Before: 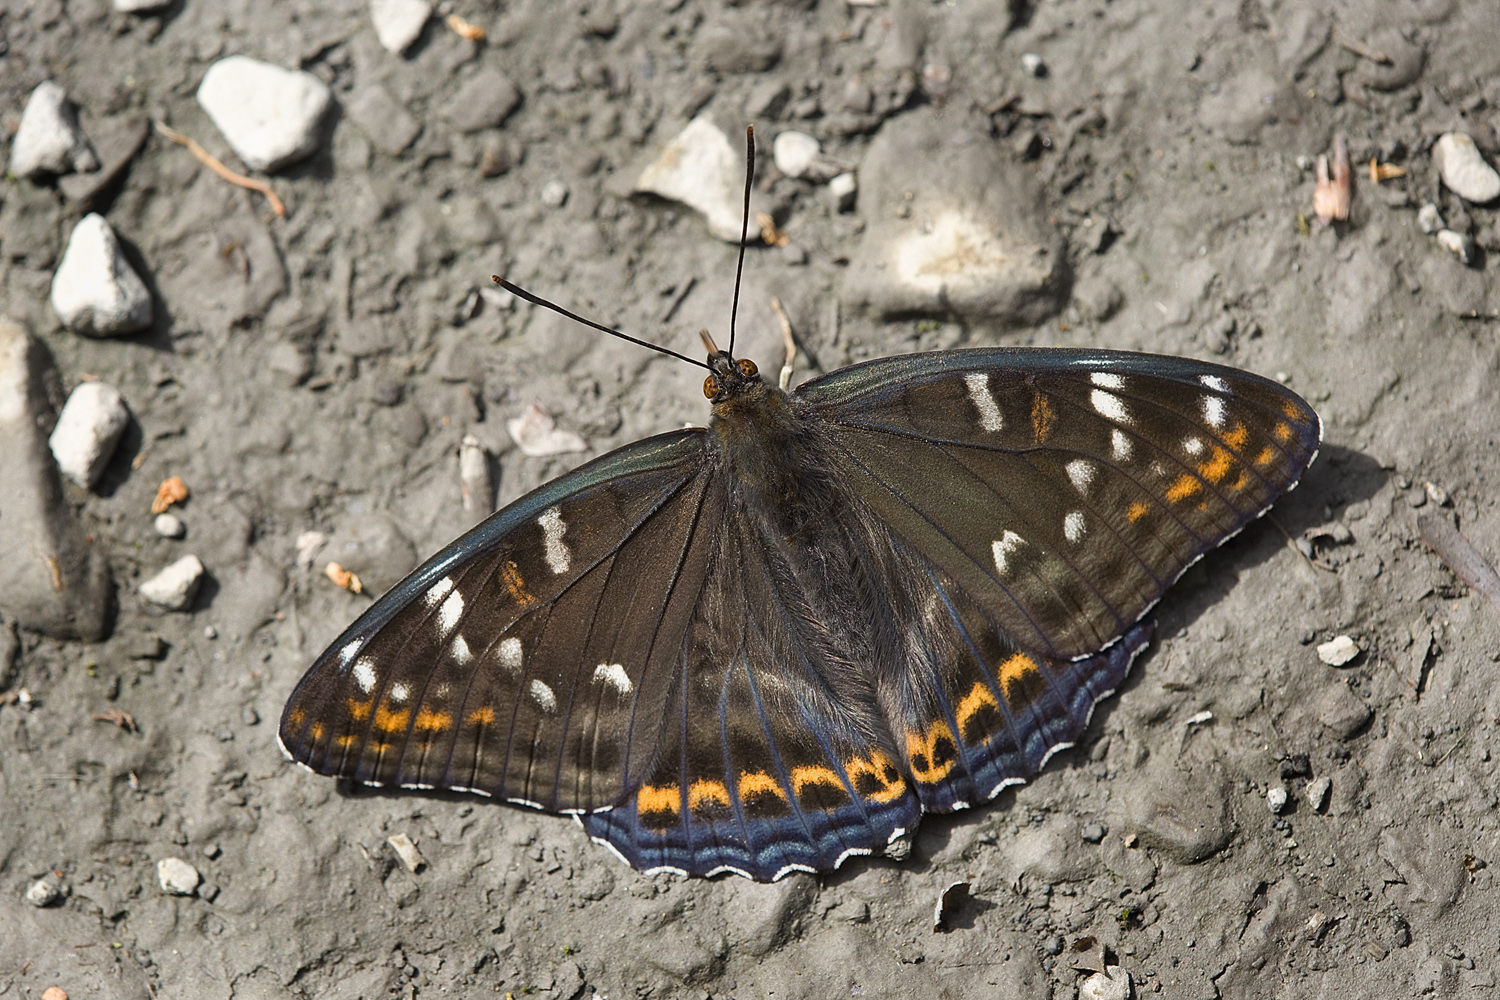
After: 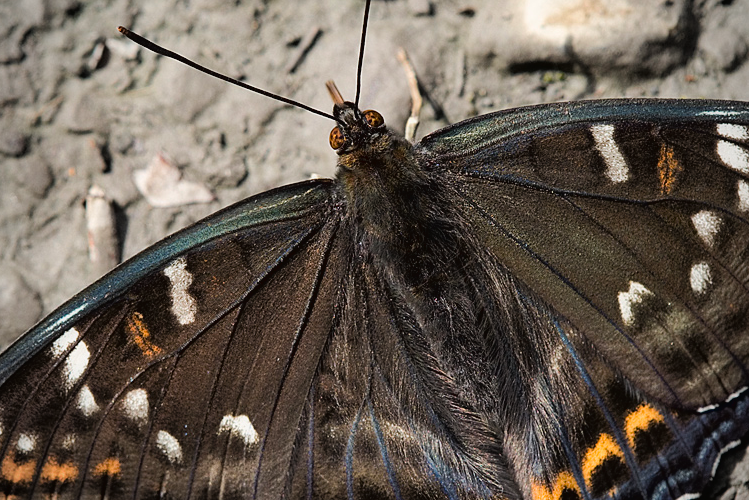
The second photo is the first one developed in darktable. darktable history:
crop: left 25%, top 25%, right 25%, bottom 25%
tone curve: curves: ch0 [(0, 0.019) (0.11, 0.036) (0.259, 0.214) (0.378, 0.365) (0.499, 0.529) (1, 1)], color space Lab, linked channels, preserve colors none
vignetting: fall-off radius 60.92%
